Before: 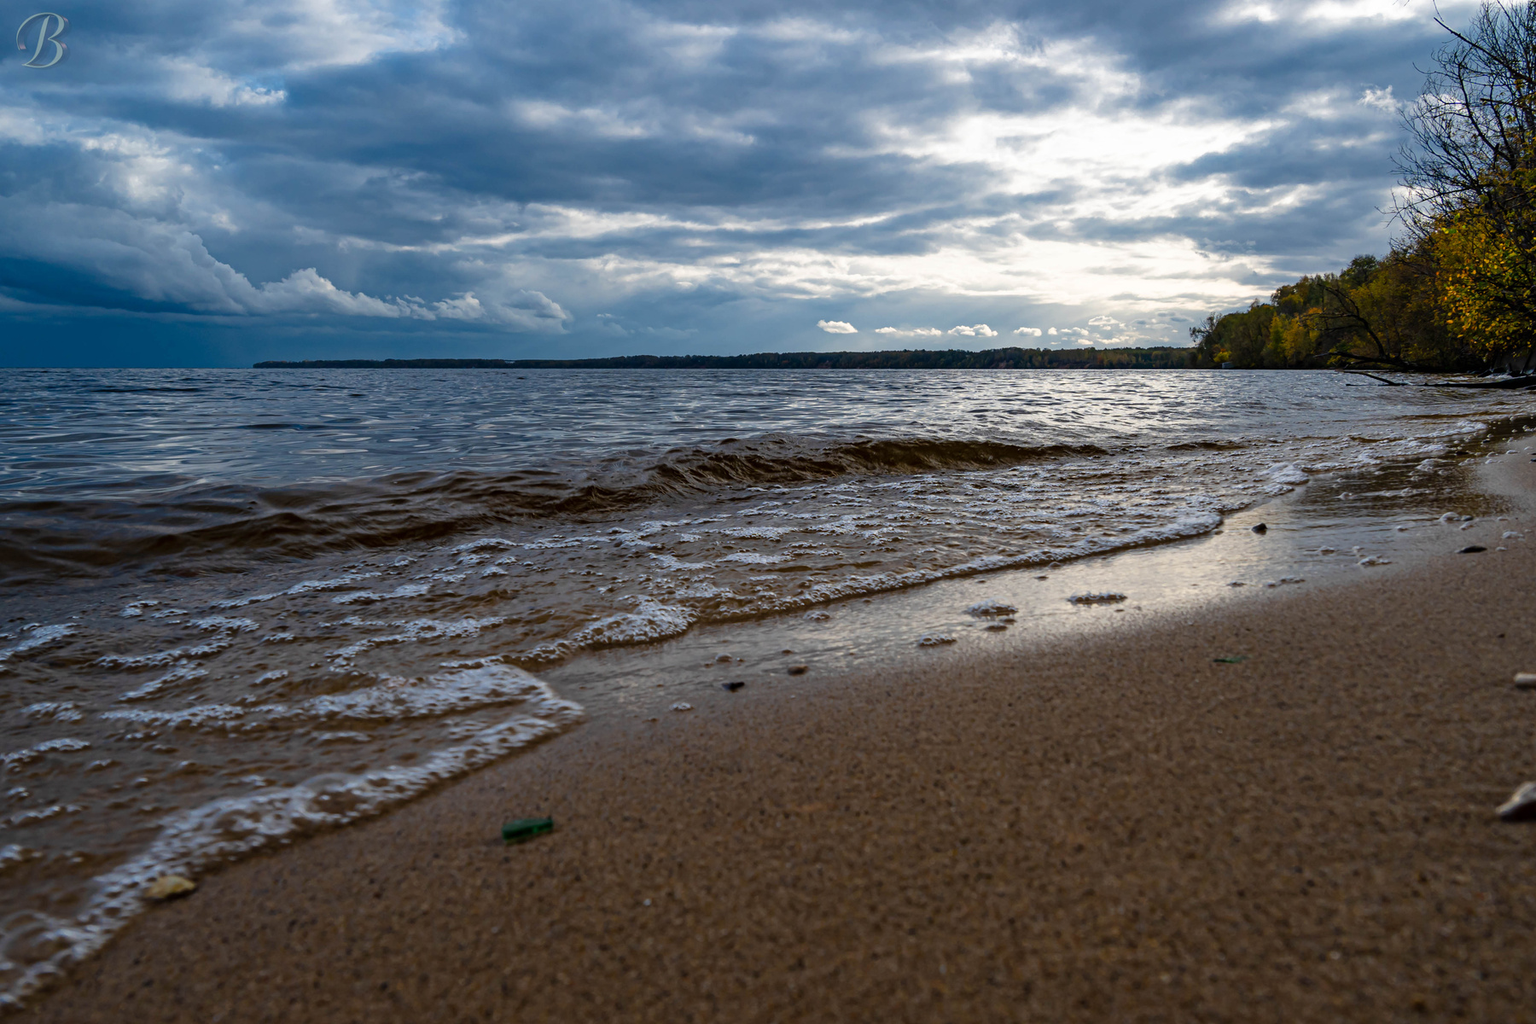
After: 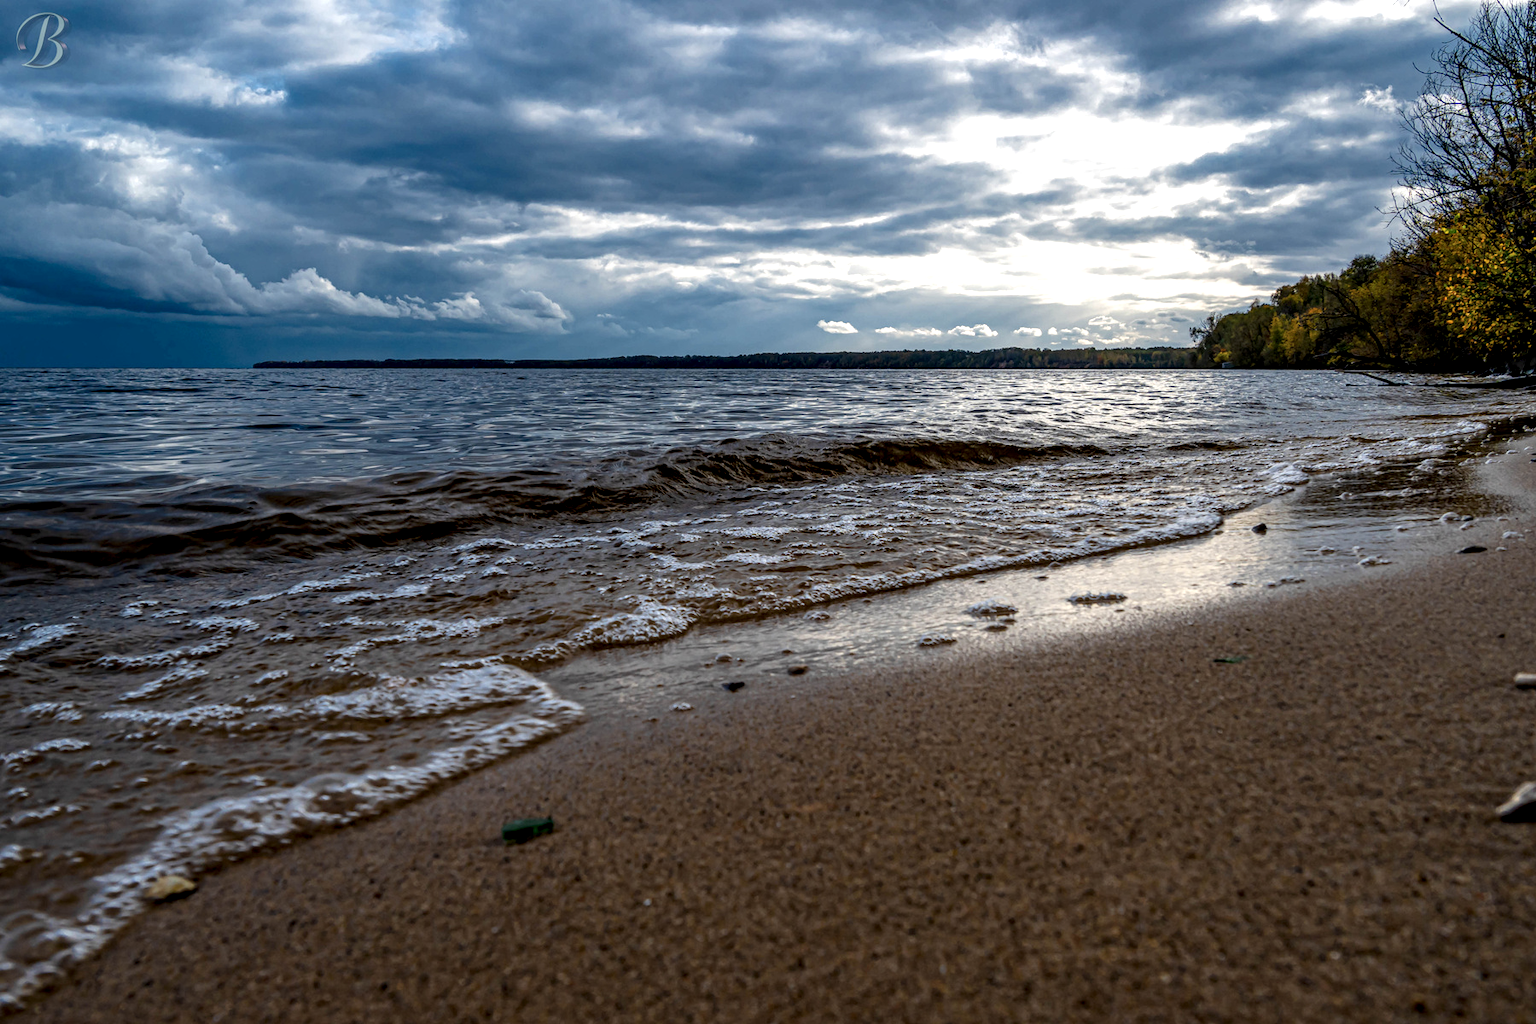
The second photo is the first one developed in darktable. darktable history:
exposure: black level correction 0.001, compensate highlight preservation false
local contrast: detail 150%
